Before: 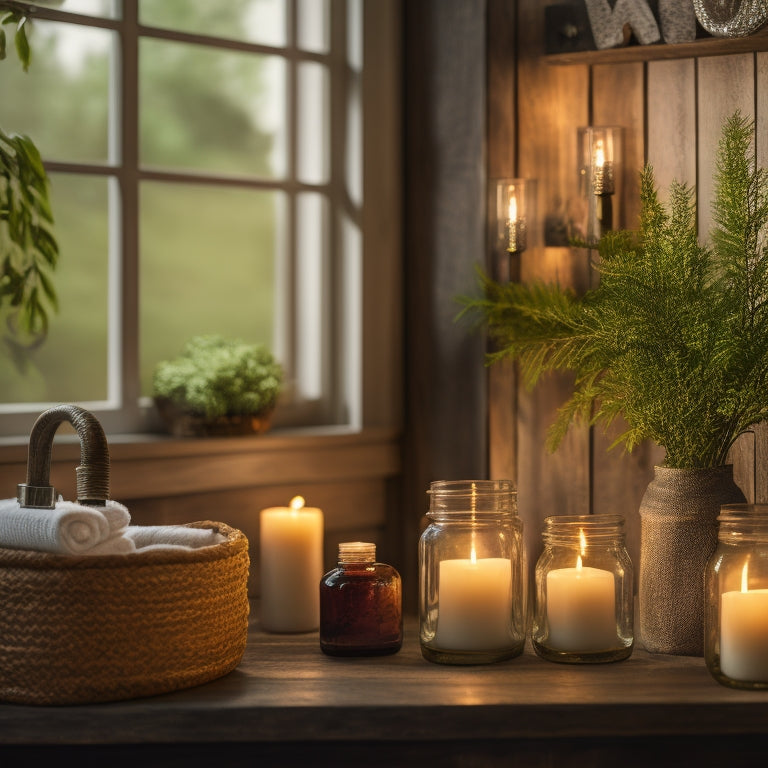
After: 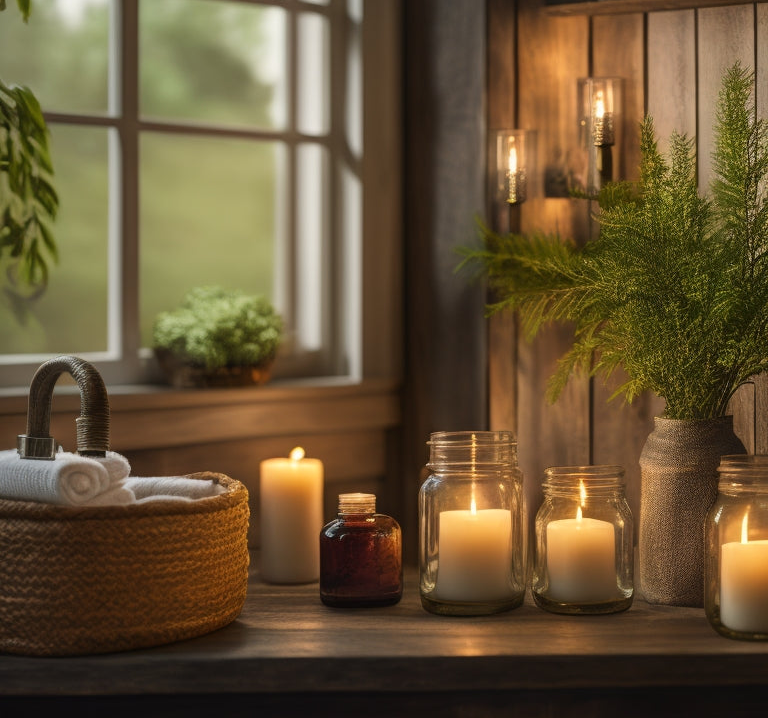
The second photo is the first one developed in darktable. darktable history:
tone equalizer: on, module defaults
crop and rotate: top 6.441%
